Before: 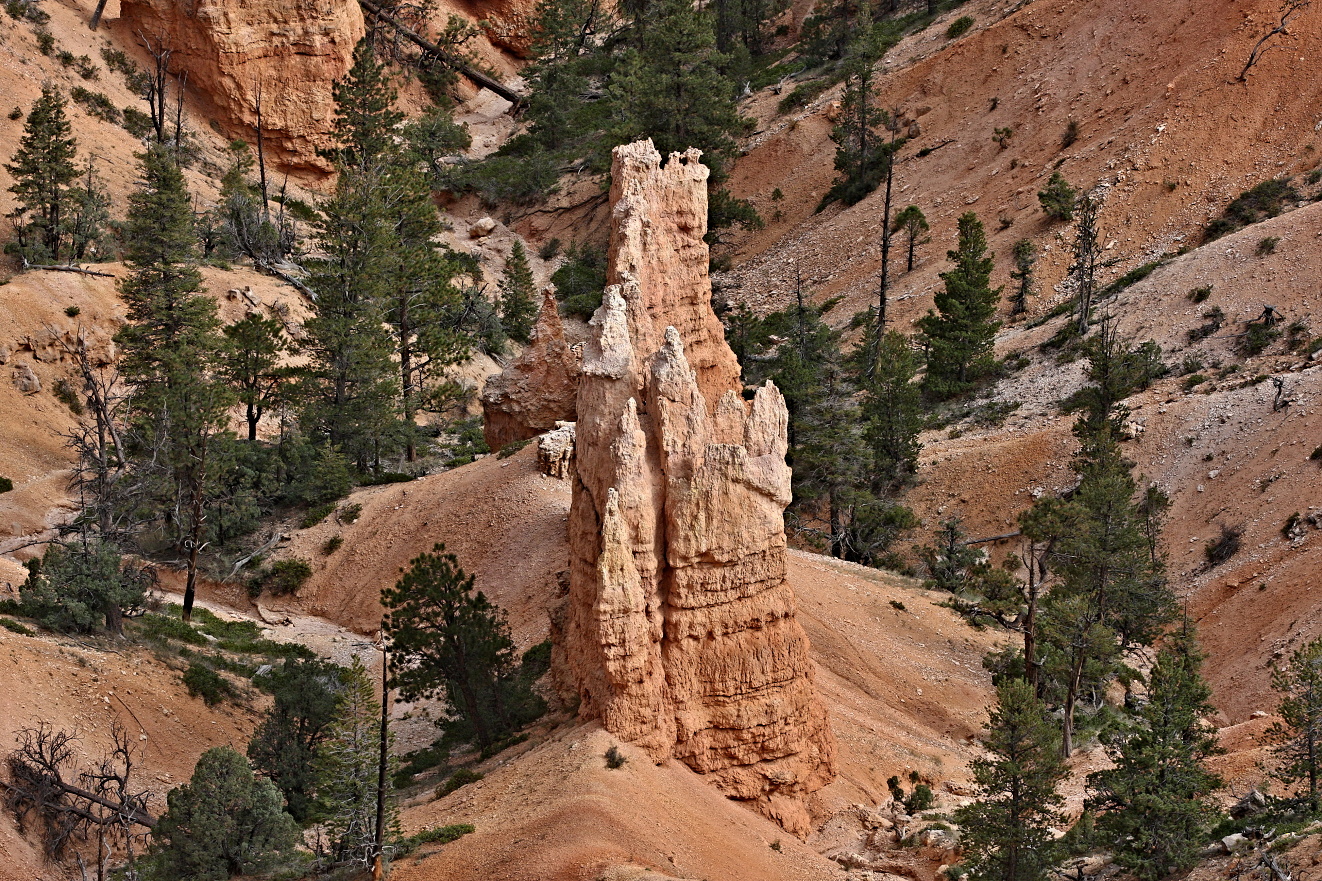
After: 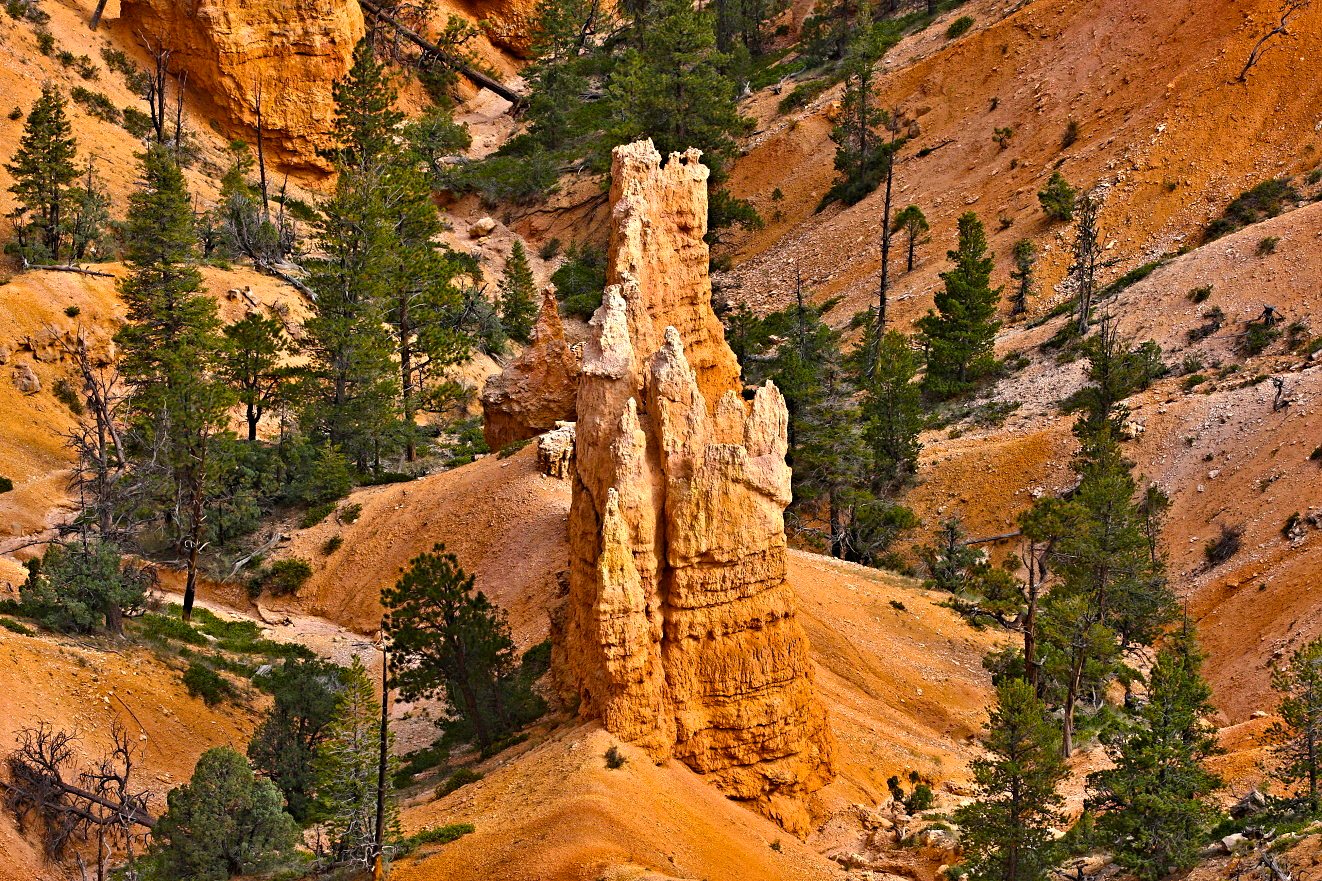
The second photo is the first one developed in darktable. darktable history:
shadows and highlights: shadows 39.81, highlights -53.09, low approximation 0.01, soften with gaussian
color balance rgb: highlights gain › chroma 2.068%, highlights gain › hue 63.96°, perceptual saturation grading › global saturation 25.417%, perceptual brilliance grading › global brilliance 10.824%, global vibrance 50.129%
